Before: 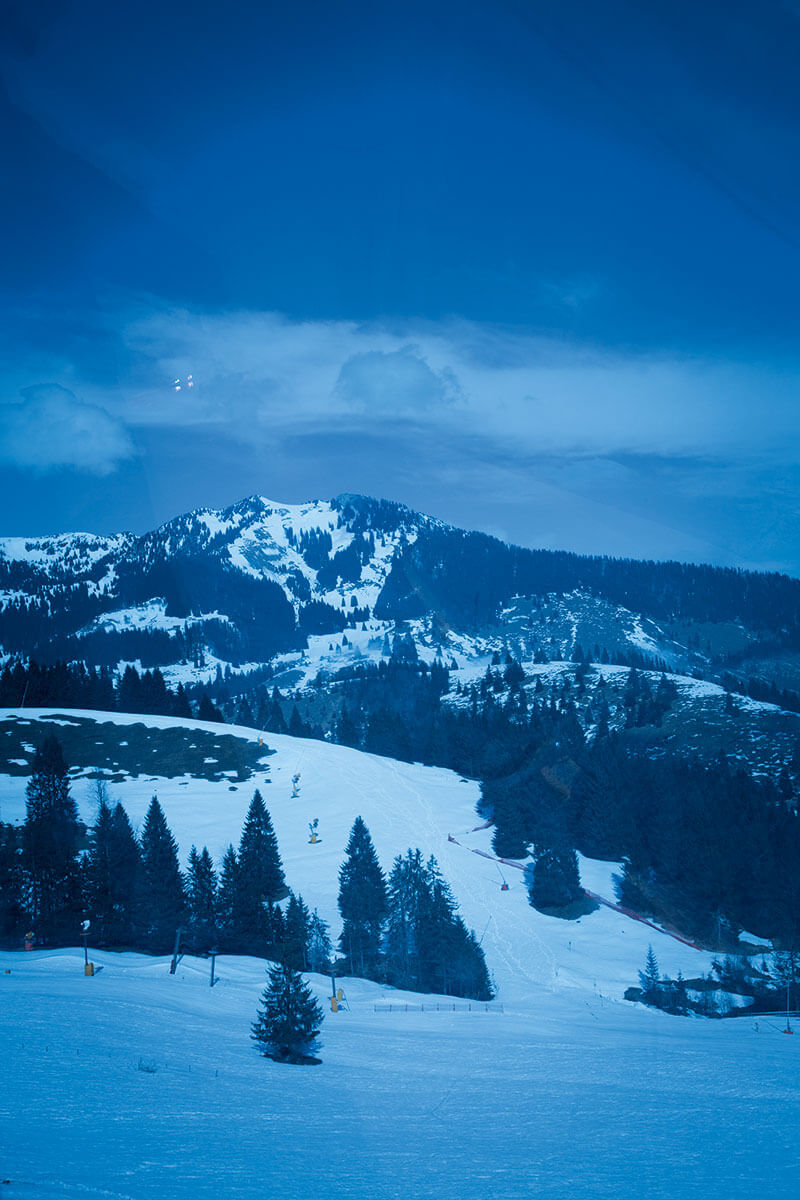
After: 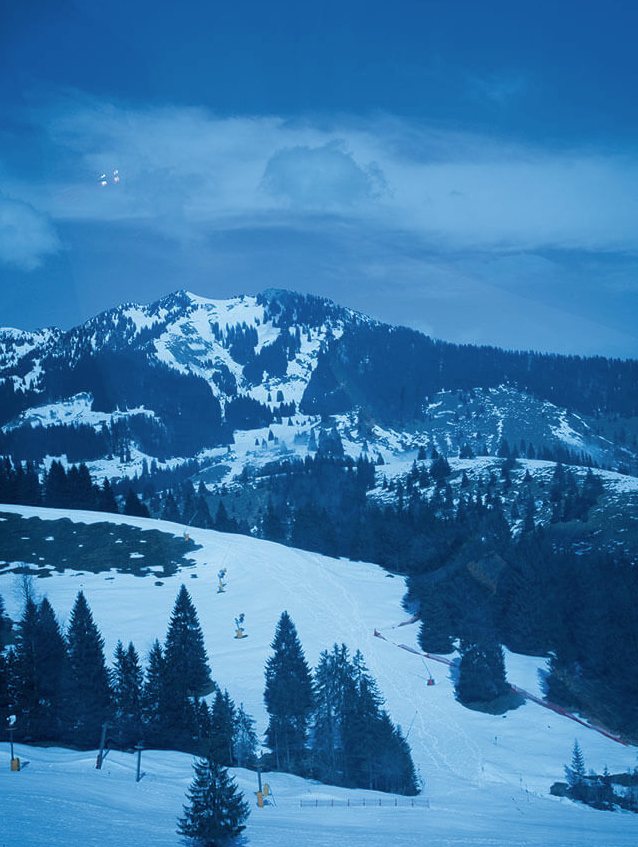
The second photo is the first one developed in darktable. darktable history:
crop: left 9.351%, top 17.086%, right 10.795%, bottom 12.306%
contrast brightness saturation: saturation -0.058
